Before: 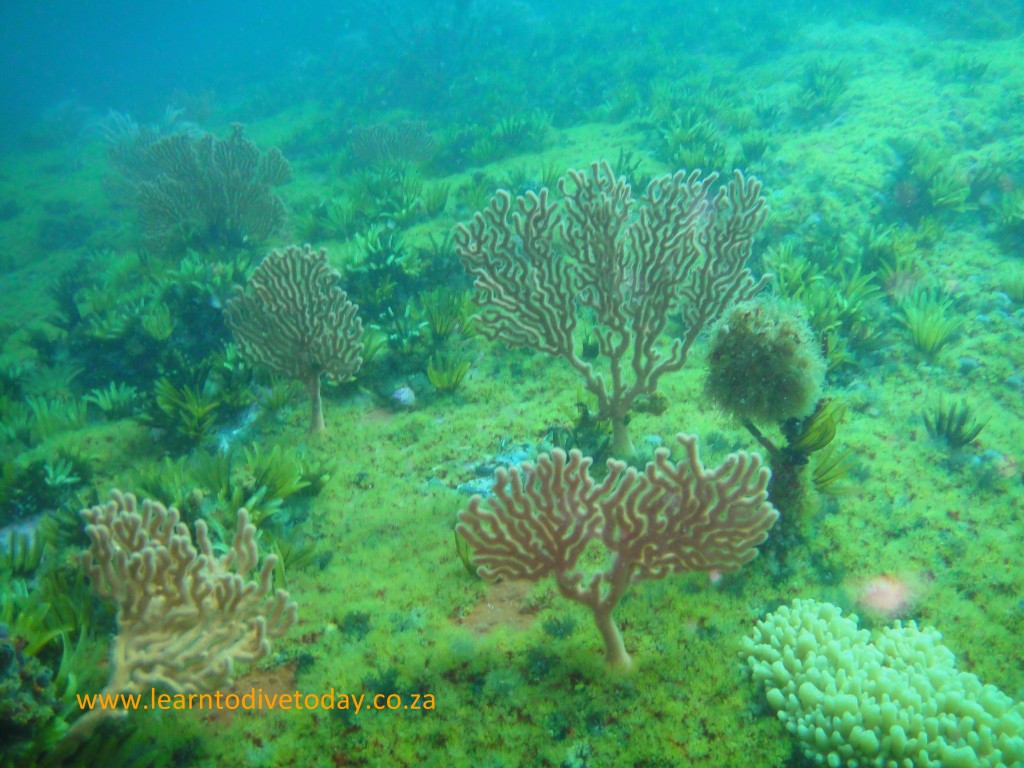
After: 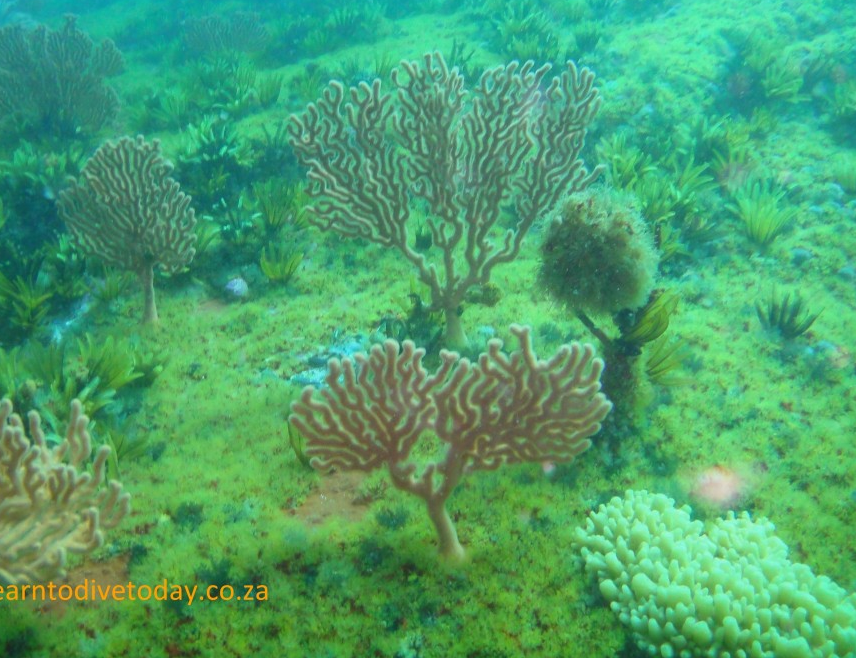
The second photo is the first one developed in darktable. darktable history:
crop: left 16.315%, top 14.246%
tone equalizer: on, module defaults
